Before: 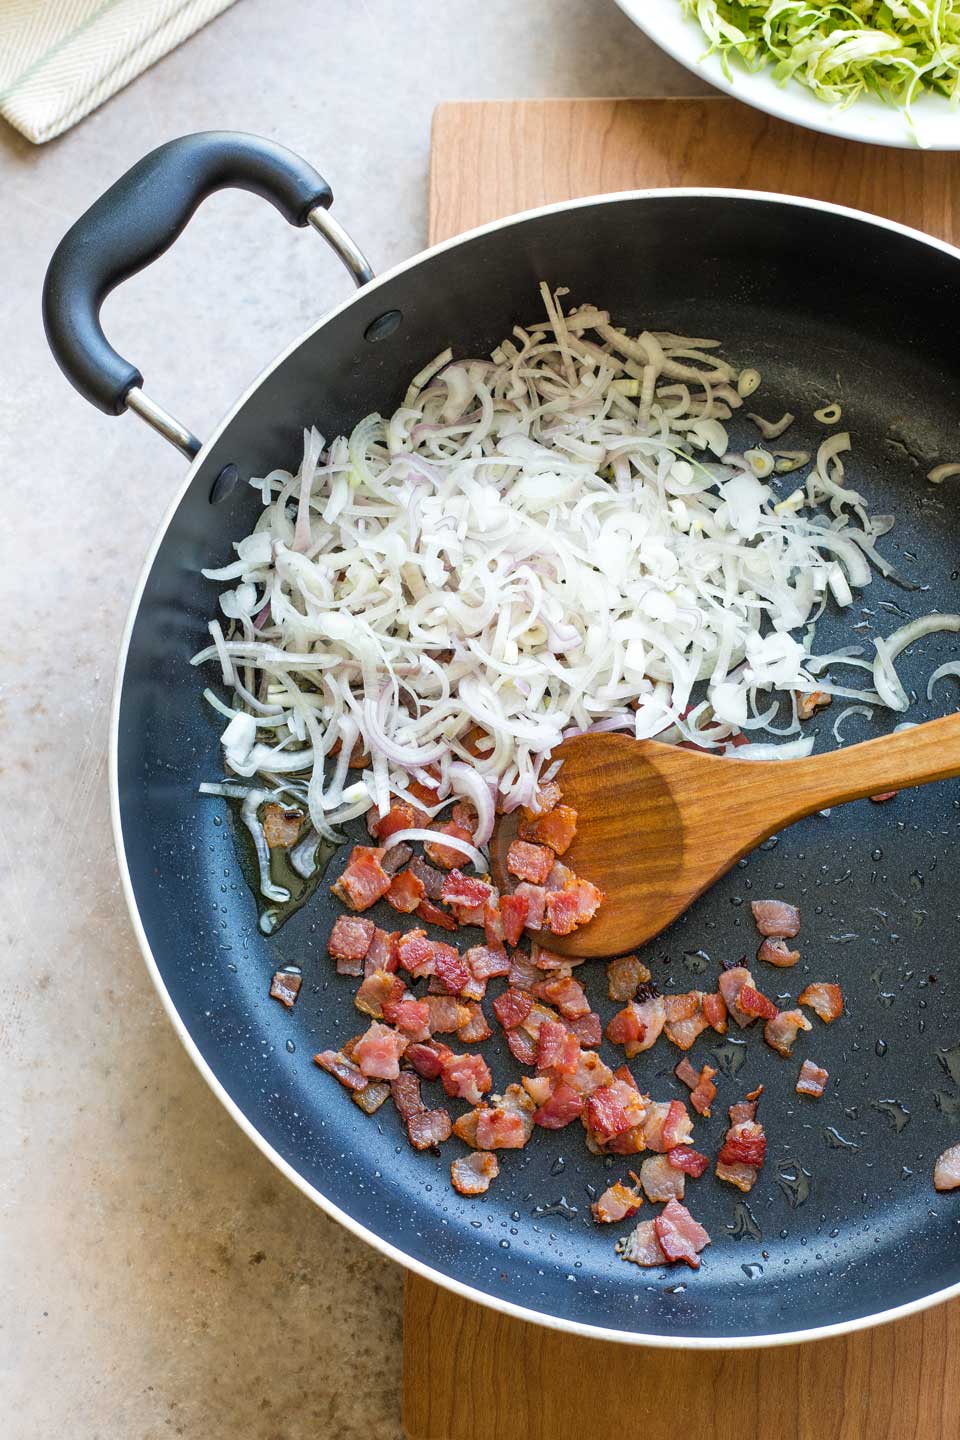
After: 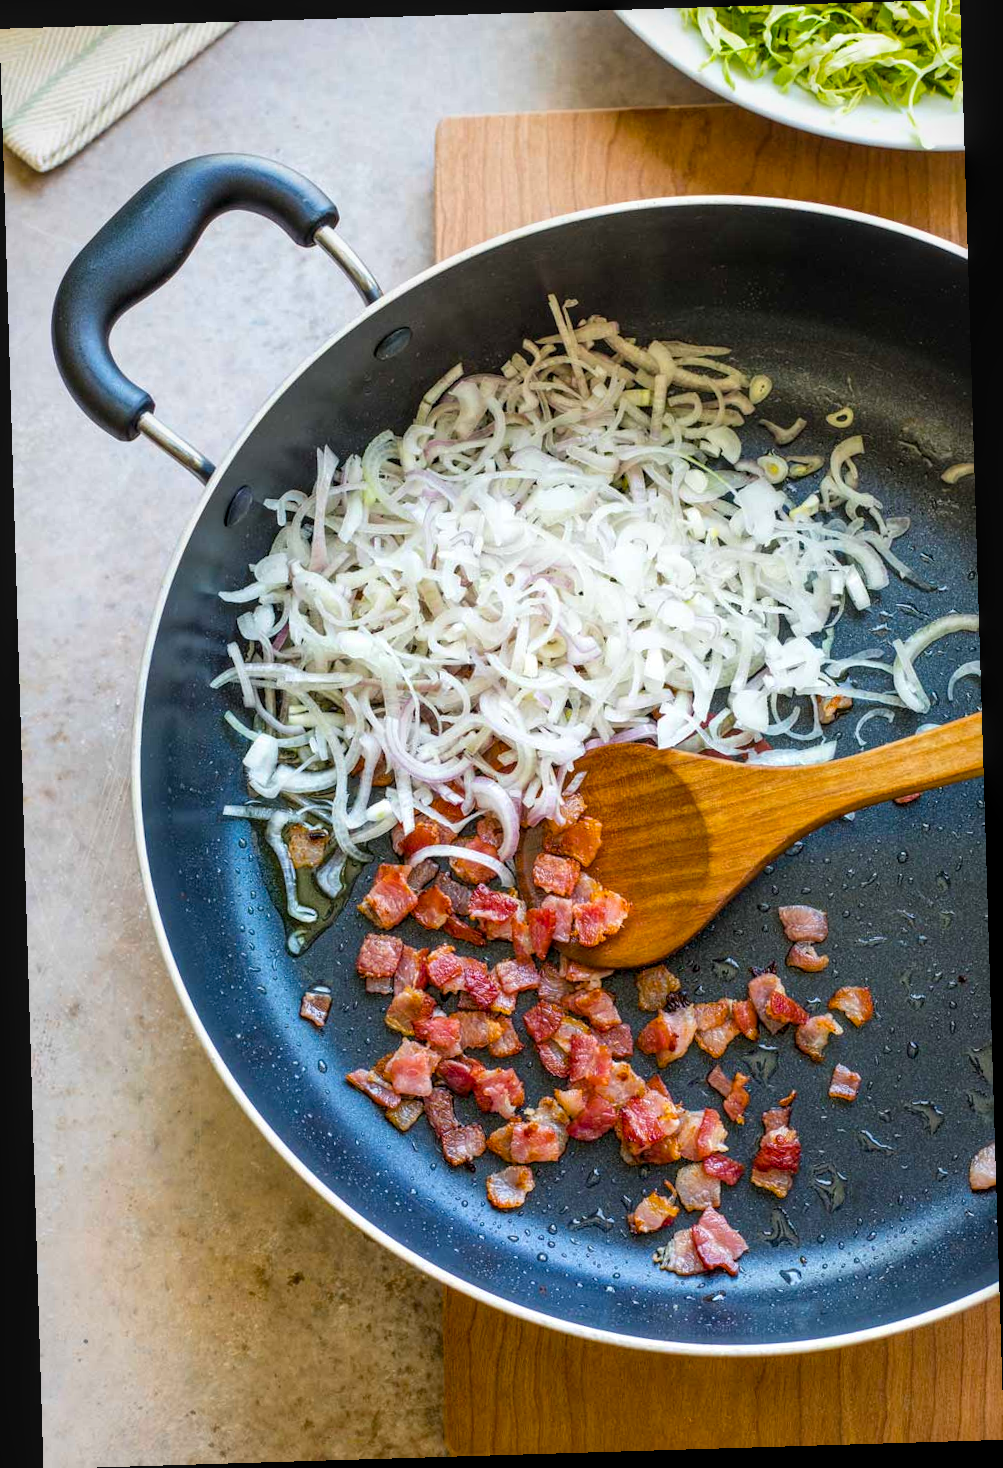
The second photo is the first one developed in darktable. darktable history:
local contrast: on, module defaults
rotate and perspective: rotation -1.75°, automatic cropping off
color balance rgb: perceptual saturation grading › global saturation 20%, global vibrance 20%
